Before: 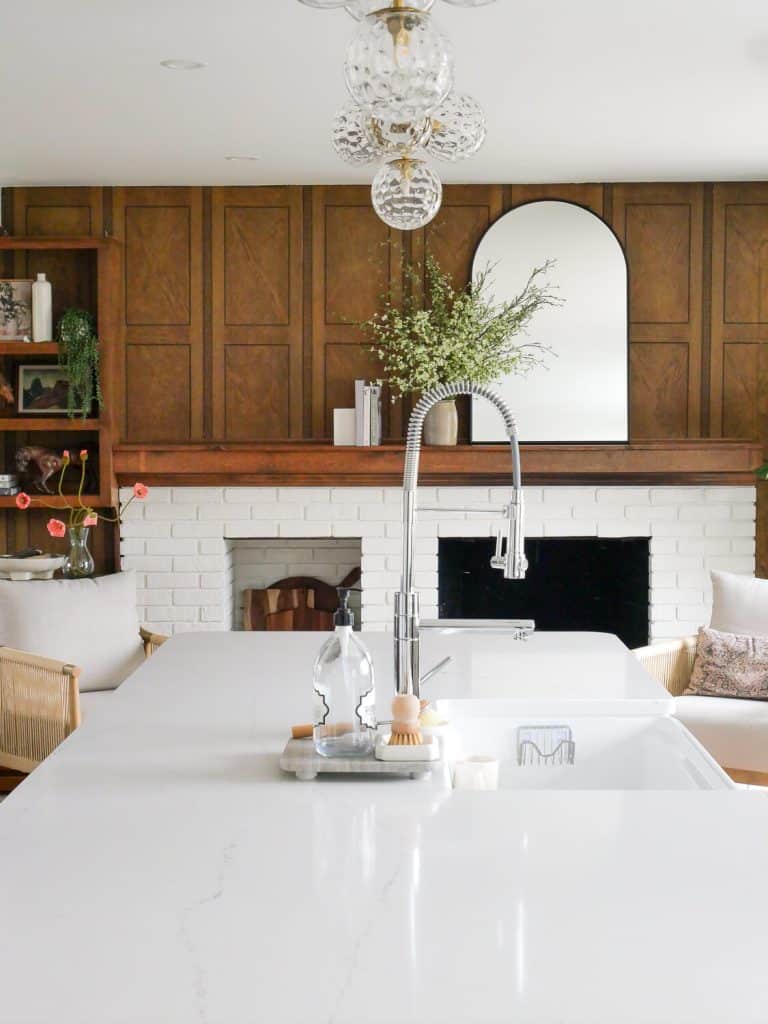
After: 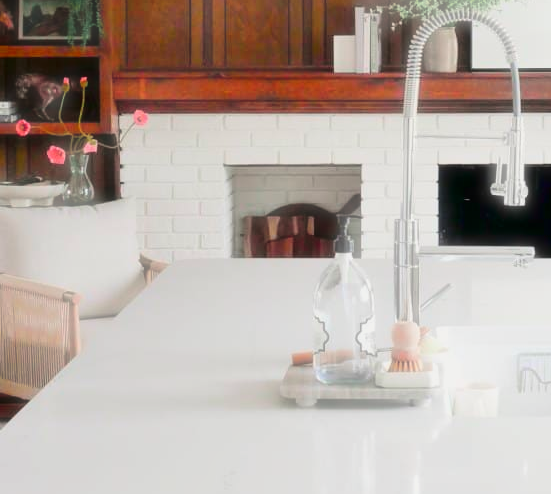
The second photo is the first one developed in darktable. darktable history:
tone curve: curves: ch0 [(0, 0) (0.068, 0.012) (0.183, 0.089) (0.341, 0.283) (0.547, 0.532) (0.828, 0.815) (1, 0.983)]; ch1 [(0, 0) (0.23, 0.166) (0.34, 0.308) (0.371, 0.337) (0.429, 0.411) (0.477, 0.462) (0.499, 0.498) (0.529, 0.537) (0.559, 0.582) (0.743, 0.798) (1, 1)]; ch2 [(0, 0) (0.431, 0.414) (0.498, 0.503) (0.524, 0.528) (0.568, 0.546) (0.6, 0.597) (0.634, 0.645) (0.728, 0.742) (1, 1)], color space Lab, independent channels, preserve colors none
crop: top 36.5%, right 28.224%, bottom 15.185%
haze removal: strength -0.899, distance 0.231, compatibility mode true, adaptive false
color balance rgb: perceptual saturation grading › global saturation 39.472%
